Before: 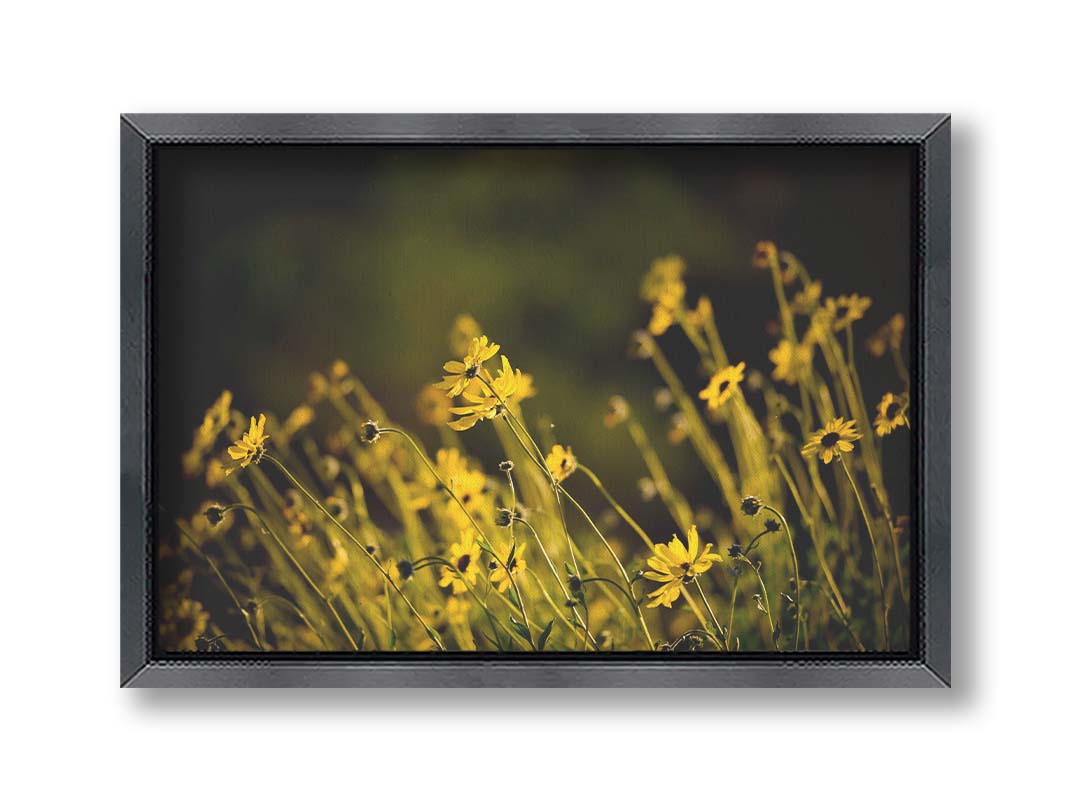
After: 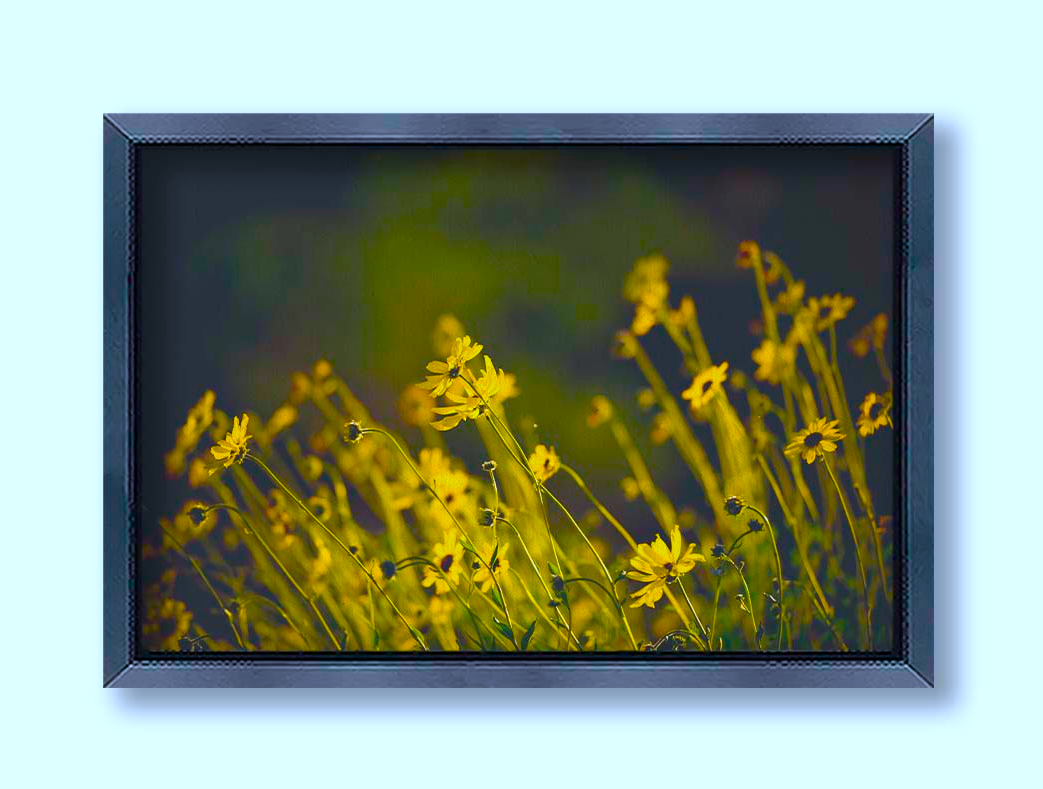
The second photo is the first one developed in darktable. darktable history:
color calibration: gray › normalize channels true, x 0.367, y 0.376, temperature 4373.18 K, gamut compression 0.02
crop and rotate: left 1.642%, right 0.563%, bottom 1.314%
color balance rgb: shadows lift › chroma 1.401%, shadows lift › hue 257.37°, perceptual saturation grading › global saturation 64.921%, perceptual saturation grading › highlights 59.158%, perceptual saturation grading › mid-tones 49.537%, perceptual saturation grading › shadows 49.611%, global vibrance 20%
